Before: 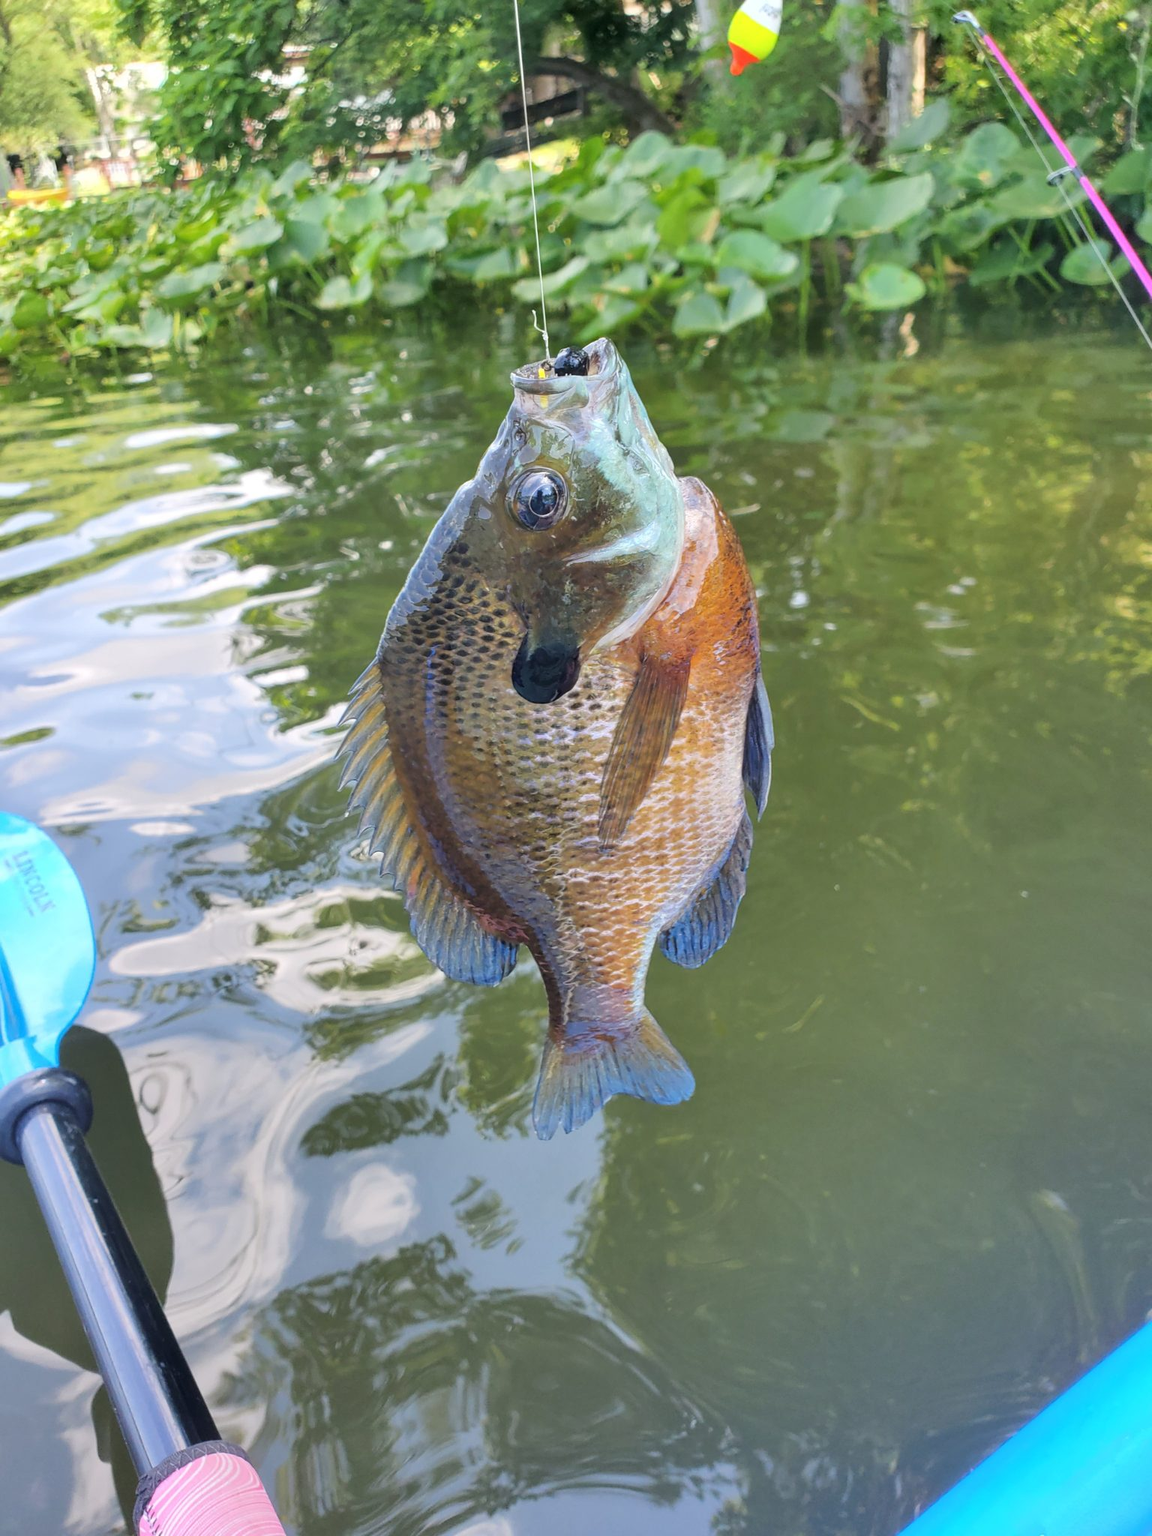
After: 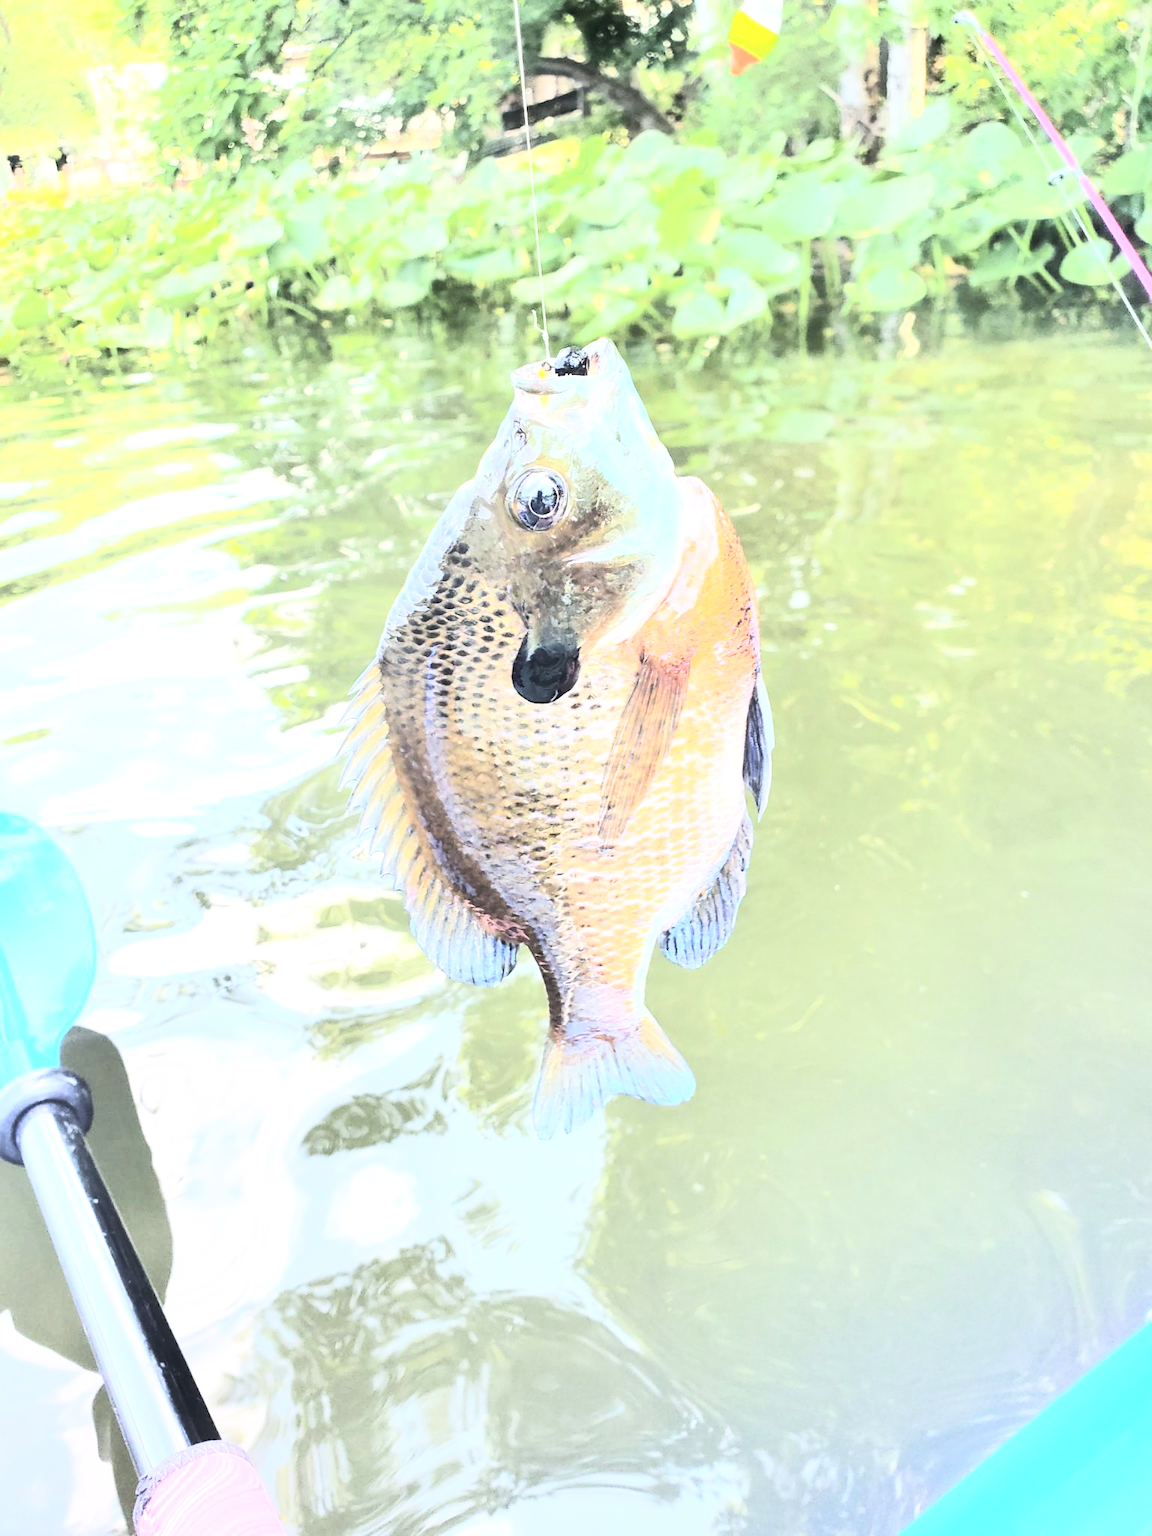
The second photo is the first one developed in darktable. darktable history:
exposure: exposure 1 EV, compensate highlight preservation false
tone curve: curves: ch0 [(0, 0) (0.055, 0.031) (0.282, 0.215) (0.729, 0.785) (1, 1)], color space Lab, linked channels, preserve colors none
contrast brightness saturation: contrast 0.43, brightness 0.56, saturation -0.19
